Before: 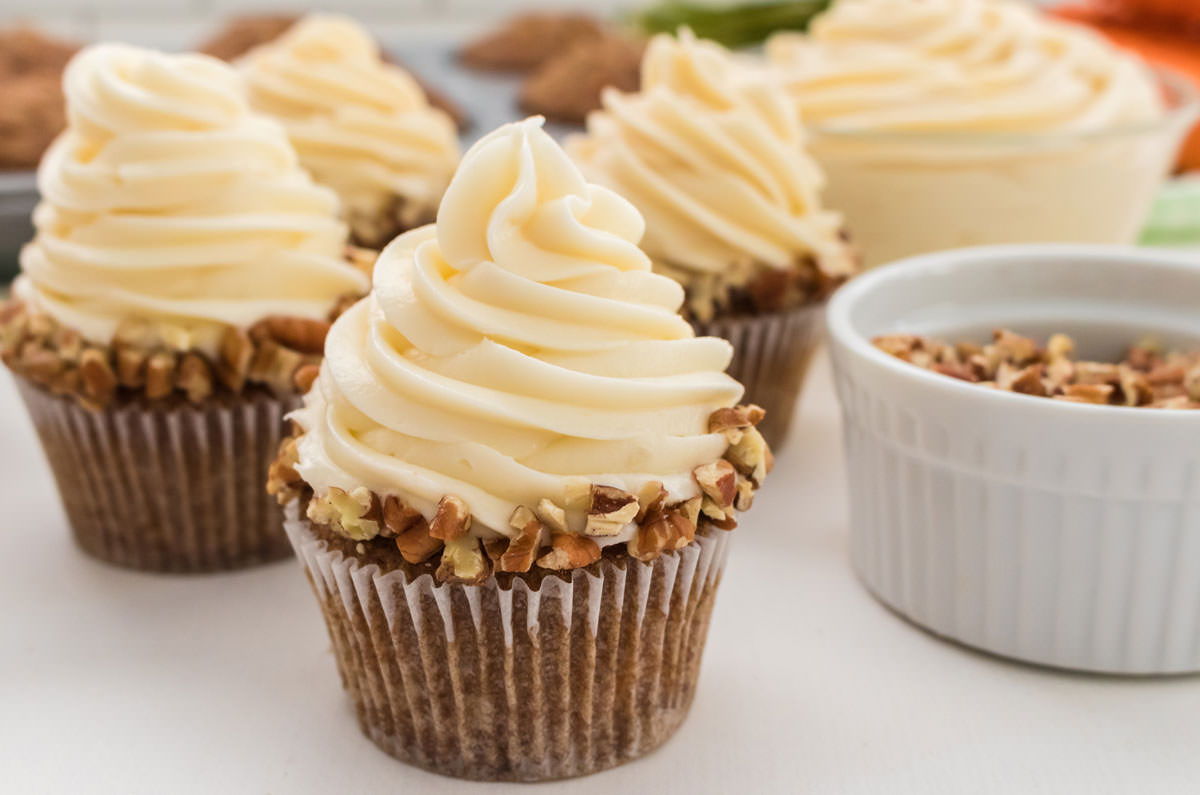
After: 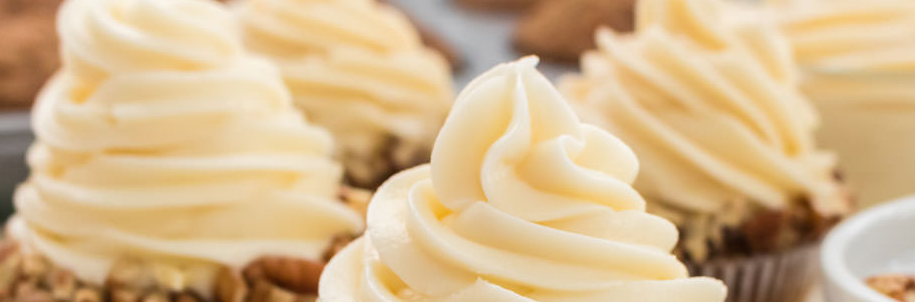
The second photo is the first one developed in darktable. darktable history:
white balance: emerald 1
crop: left 0.579%, top 7.627%, right 23.167%, bottom 54.275%
